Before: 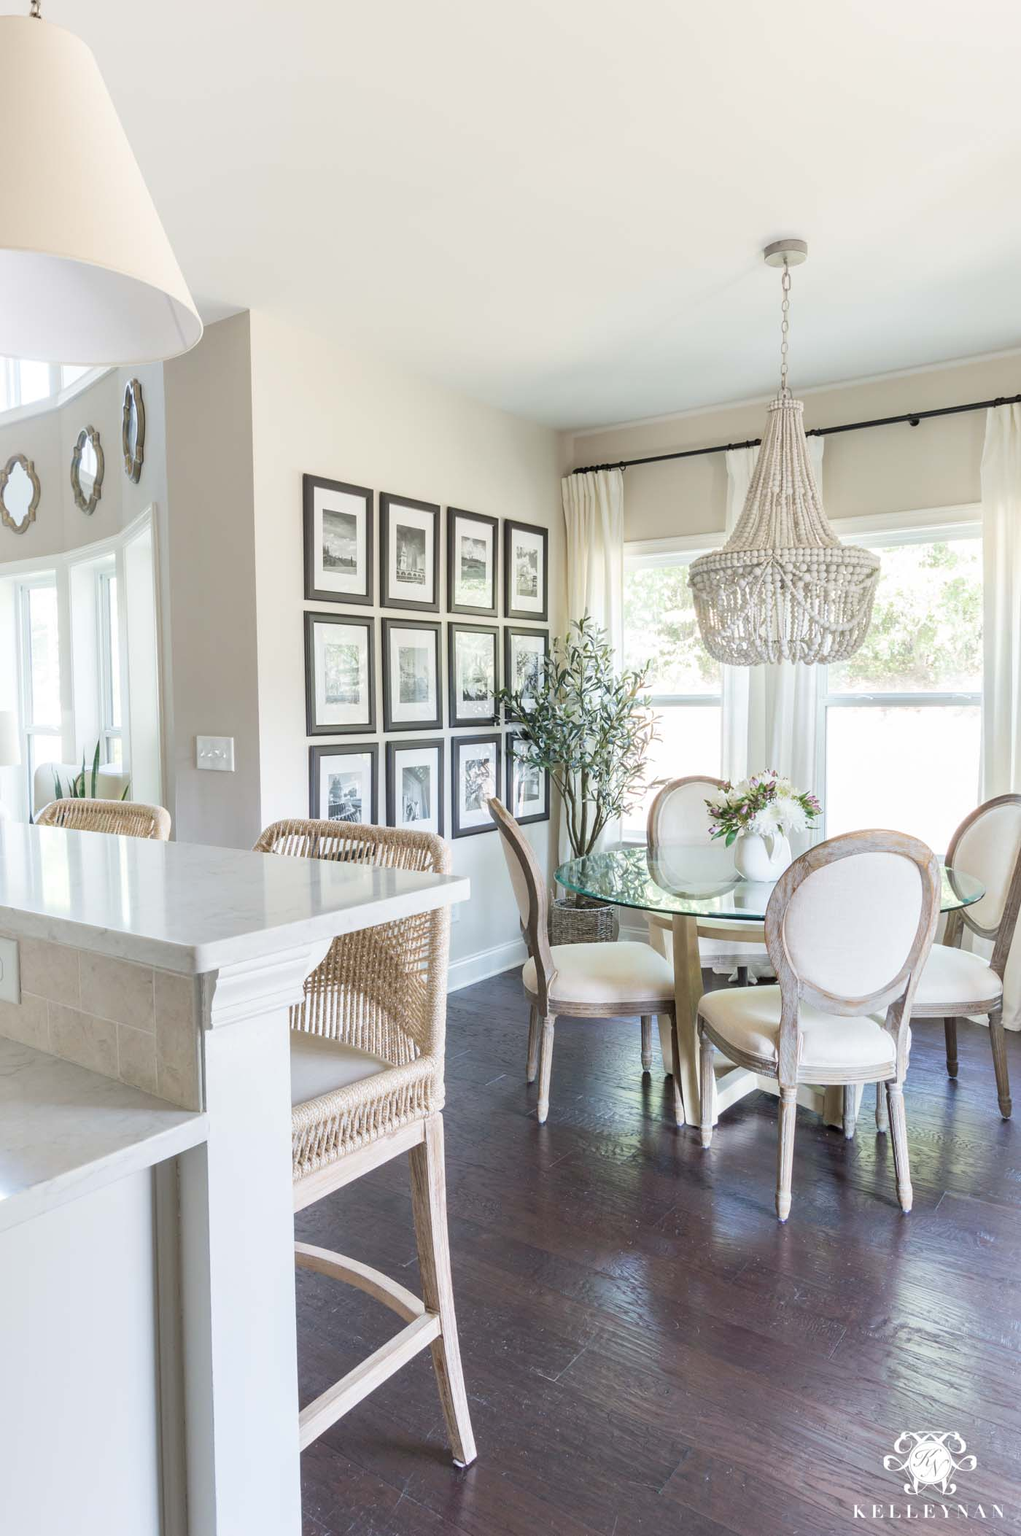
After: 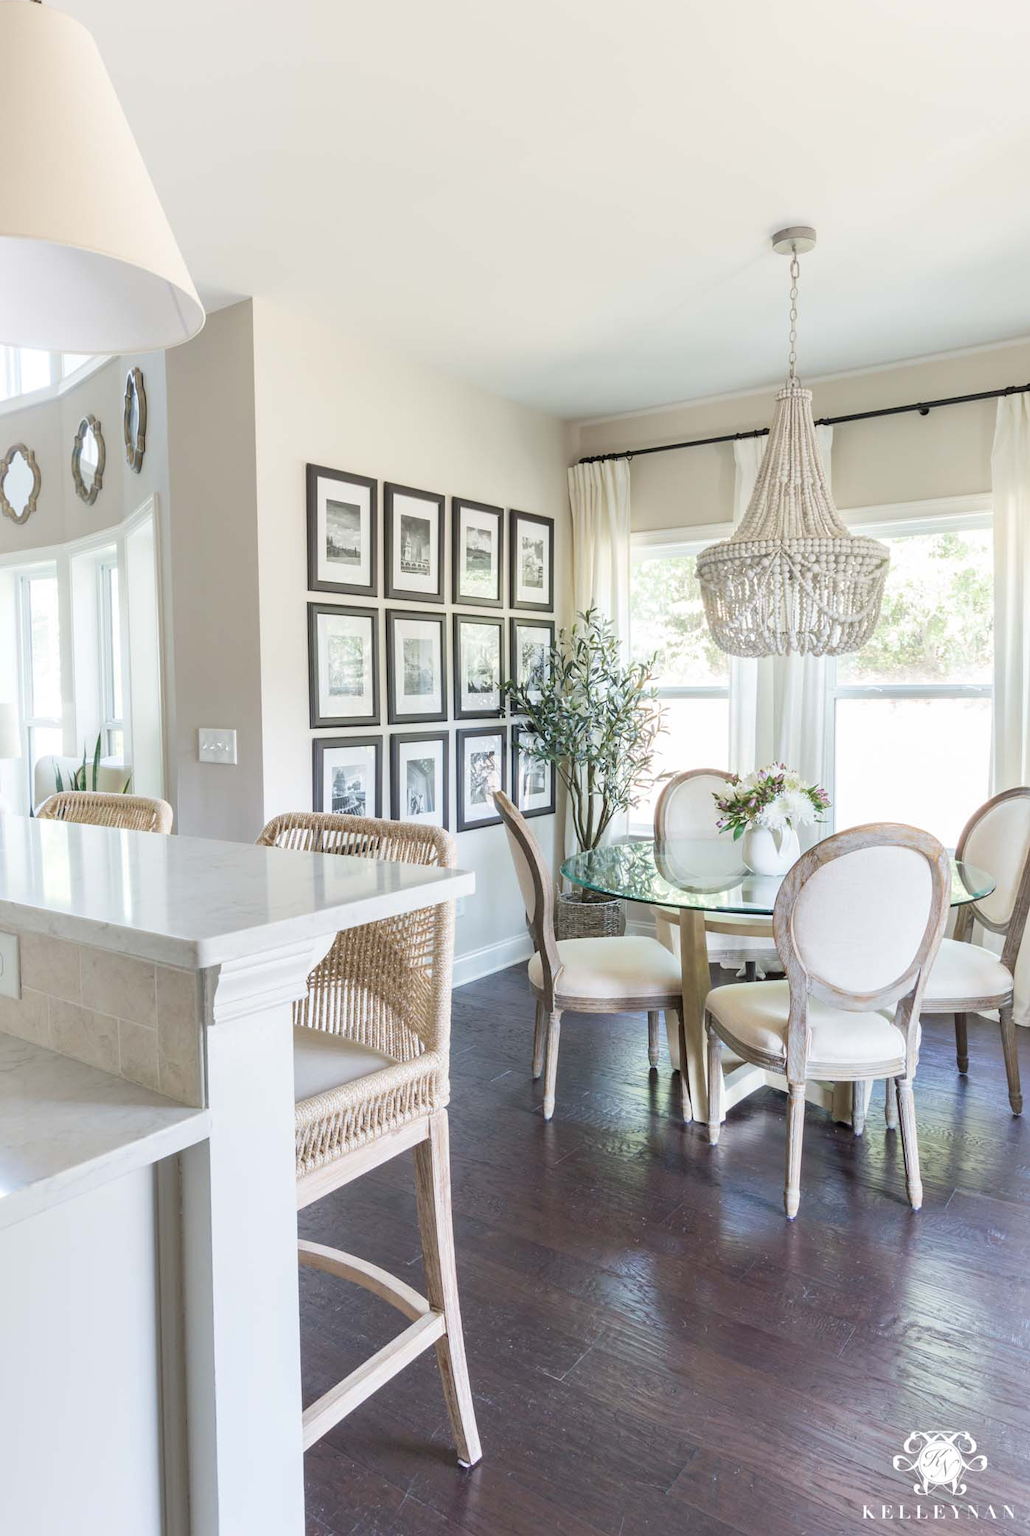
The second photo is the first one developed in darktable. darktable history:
crop: top 1.026%, right 0.105%
